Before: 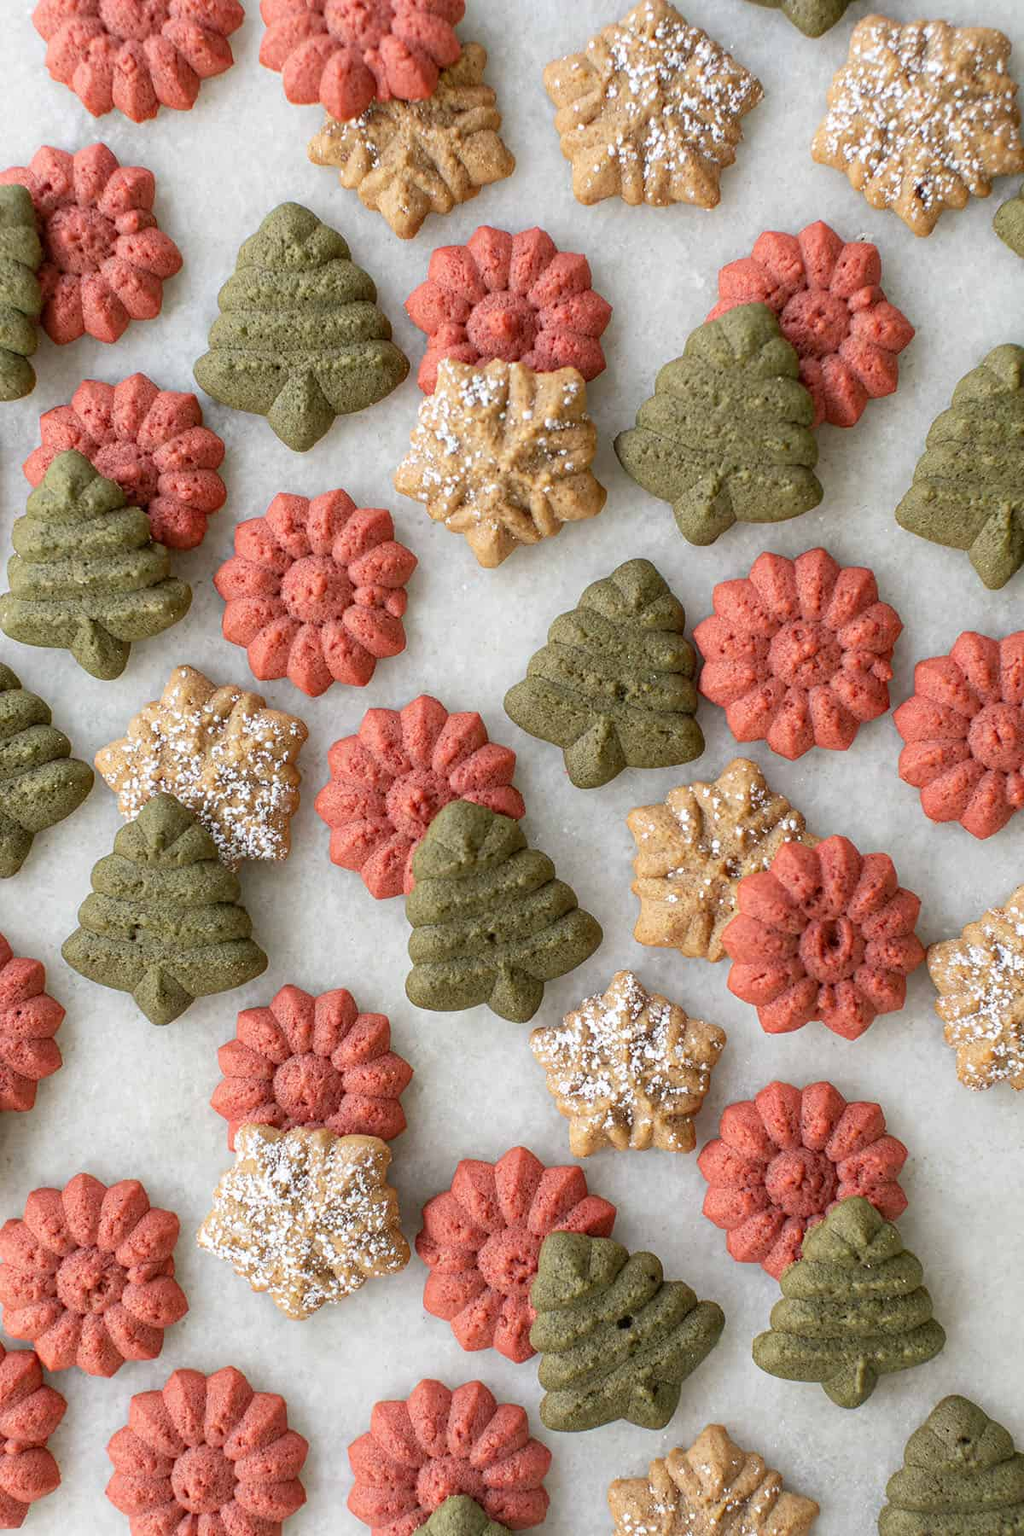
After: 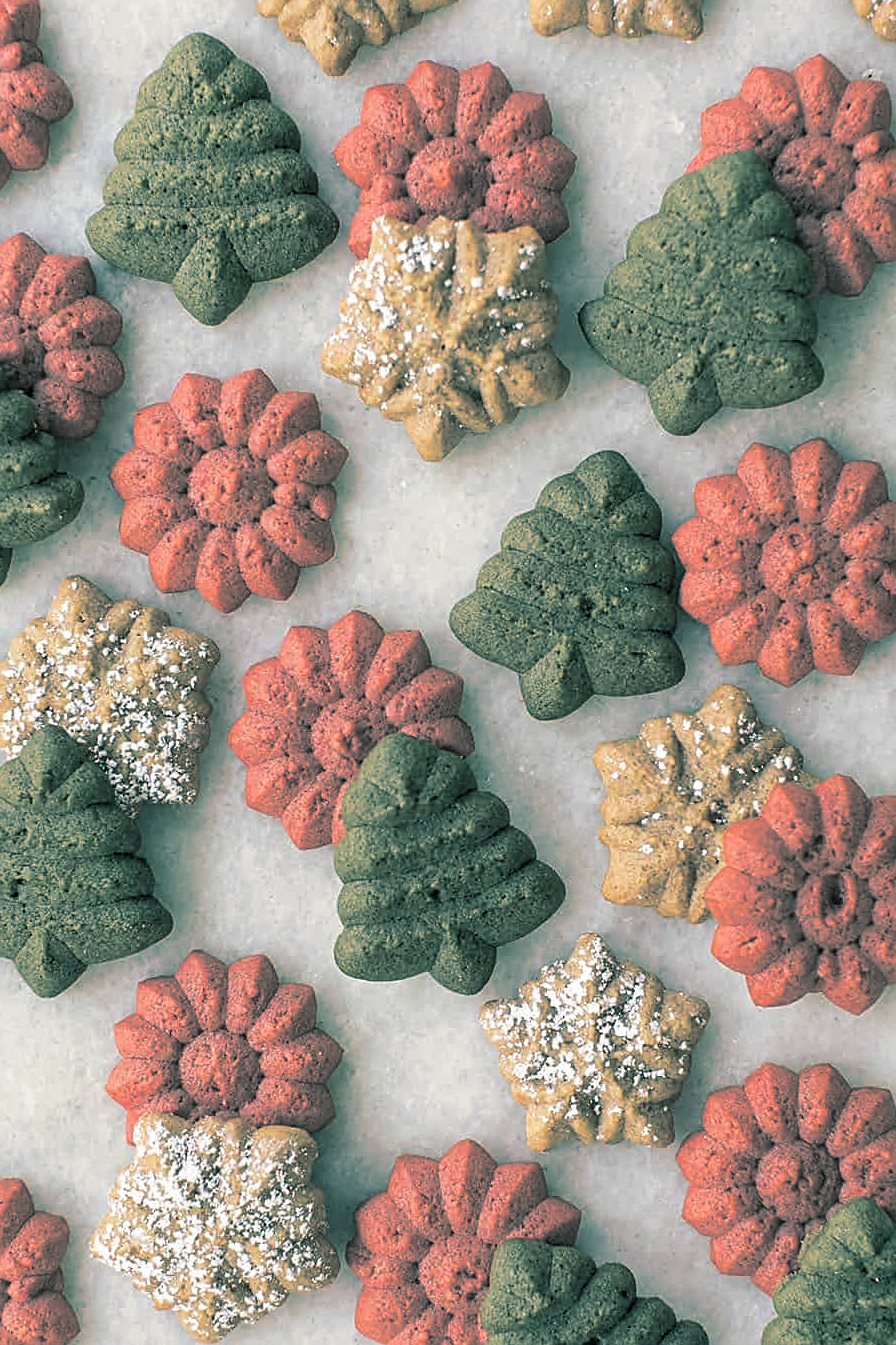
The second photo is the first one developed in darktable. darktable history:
crop and rotate: left 11.831%, top 11.346%, right 13.429%, bottom 13.899%
sharpen: on, module defaults
split-toning: shadows › hue 186.43°, highlights › hue 49.29°, compress 30.29%
